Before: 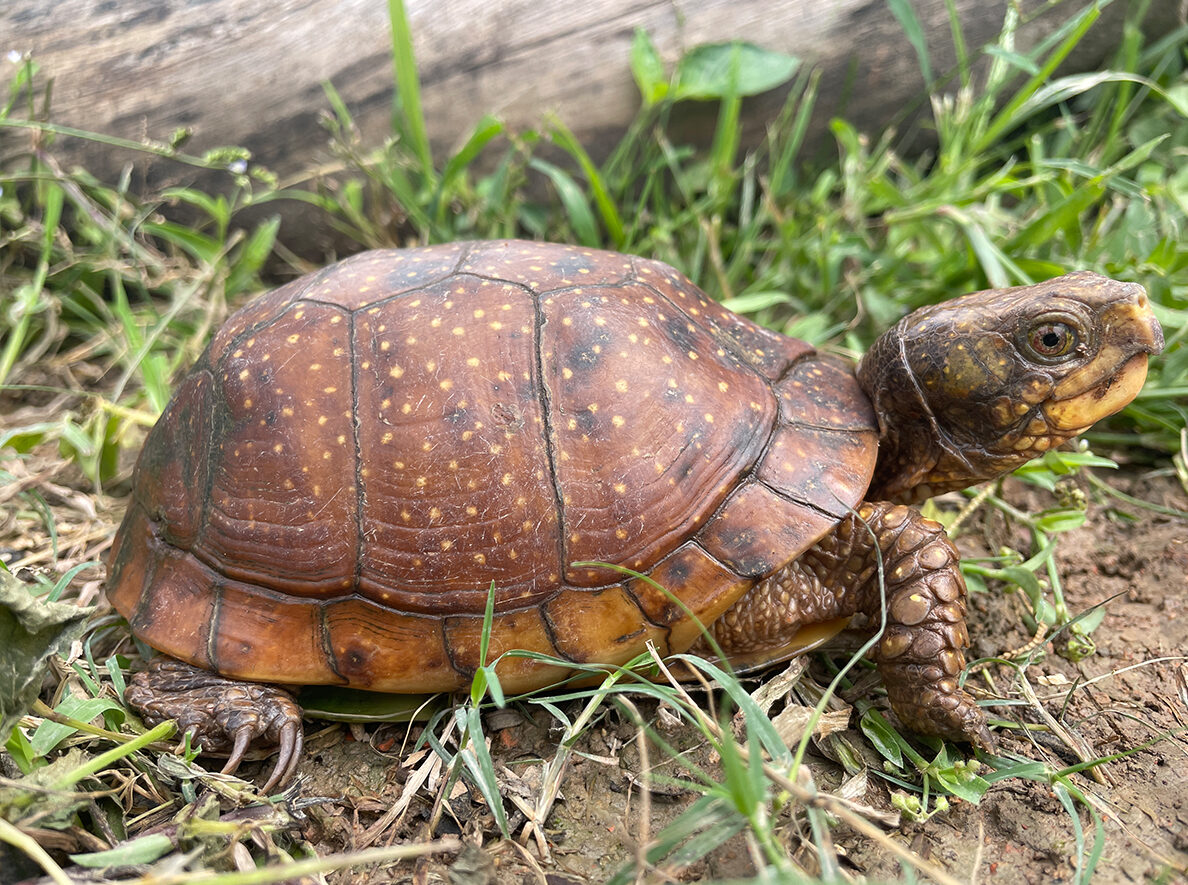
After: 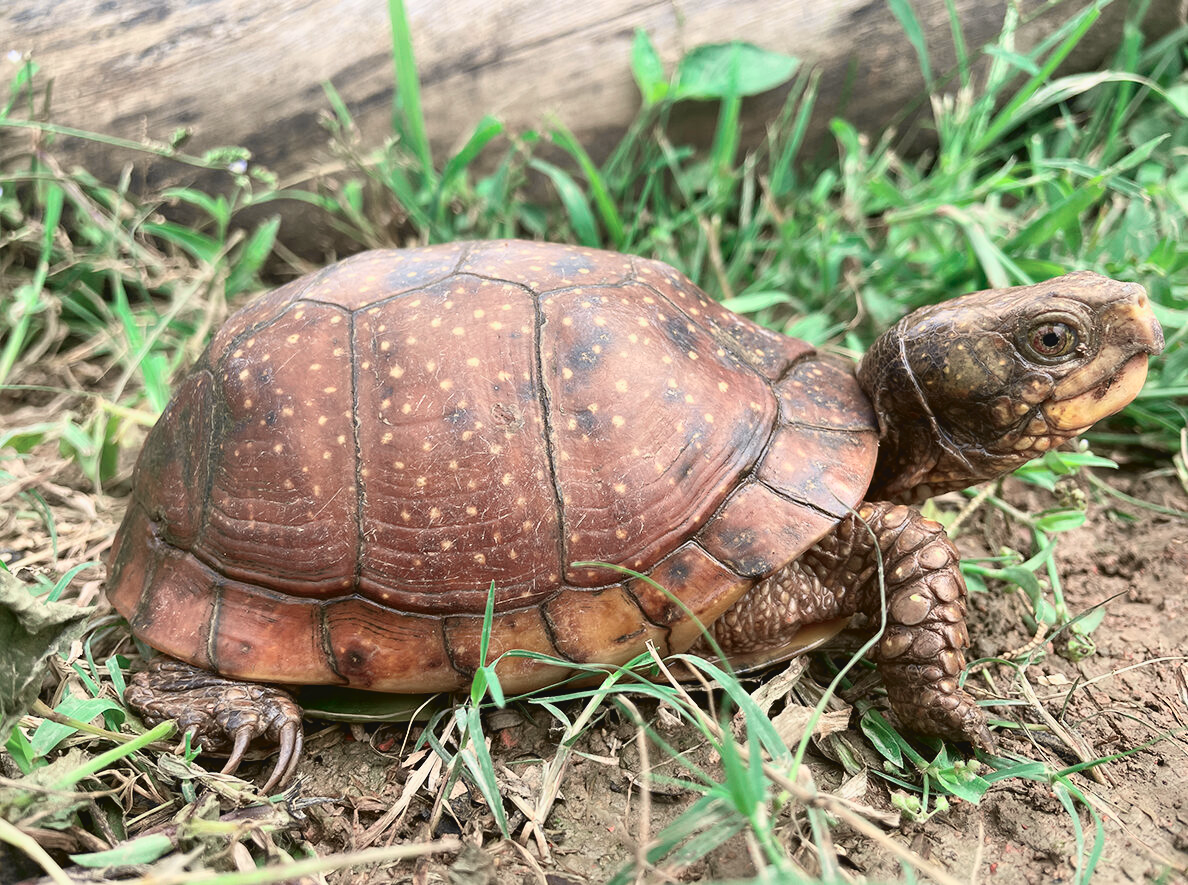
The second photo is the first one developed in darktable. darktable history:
tone curve: curves: ch0 [(0, 0.039) (0.104, 0.094) (0.285, 0.301) (0.689, 0.764) (0.89, 0.926) (0.994, 0.971)]; ch1 [(0, 0) (0.337, 0.249) (0.437, 0.411) (0.485, 0.487) (0.515, 0.514) (0.566, 0.563) (0.641, 0.655) (1, 1)]; ch2 [(0, 0) (0.314, 0.301) (0.421, 0.411) (0.502, 0.505) (0.528, 0.54) (0.557, 0.555) (0.612, 0.583) (0.722, 0.67) (1, 1)], color space Lab, independent channels, preserve colors none
